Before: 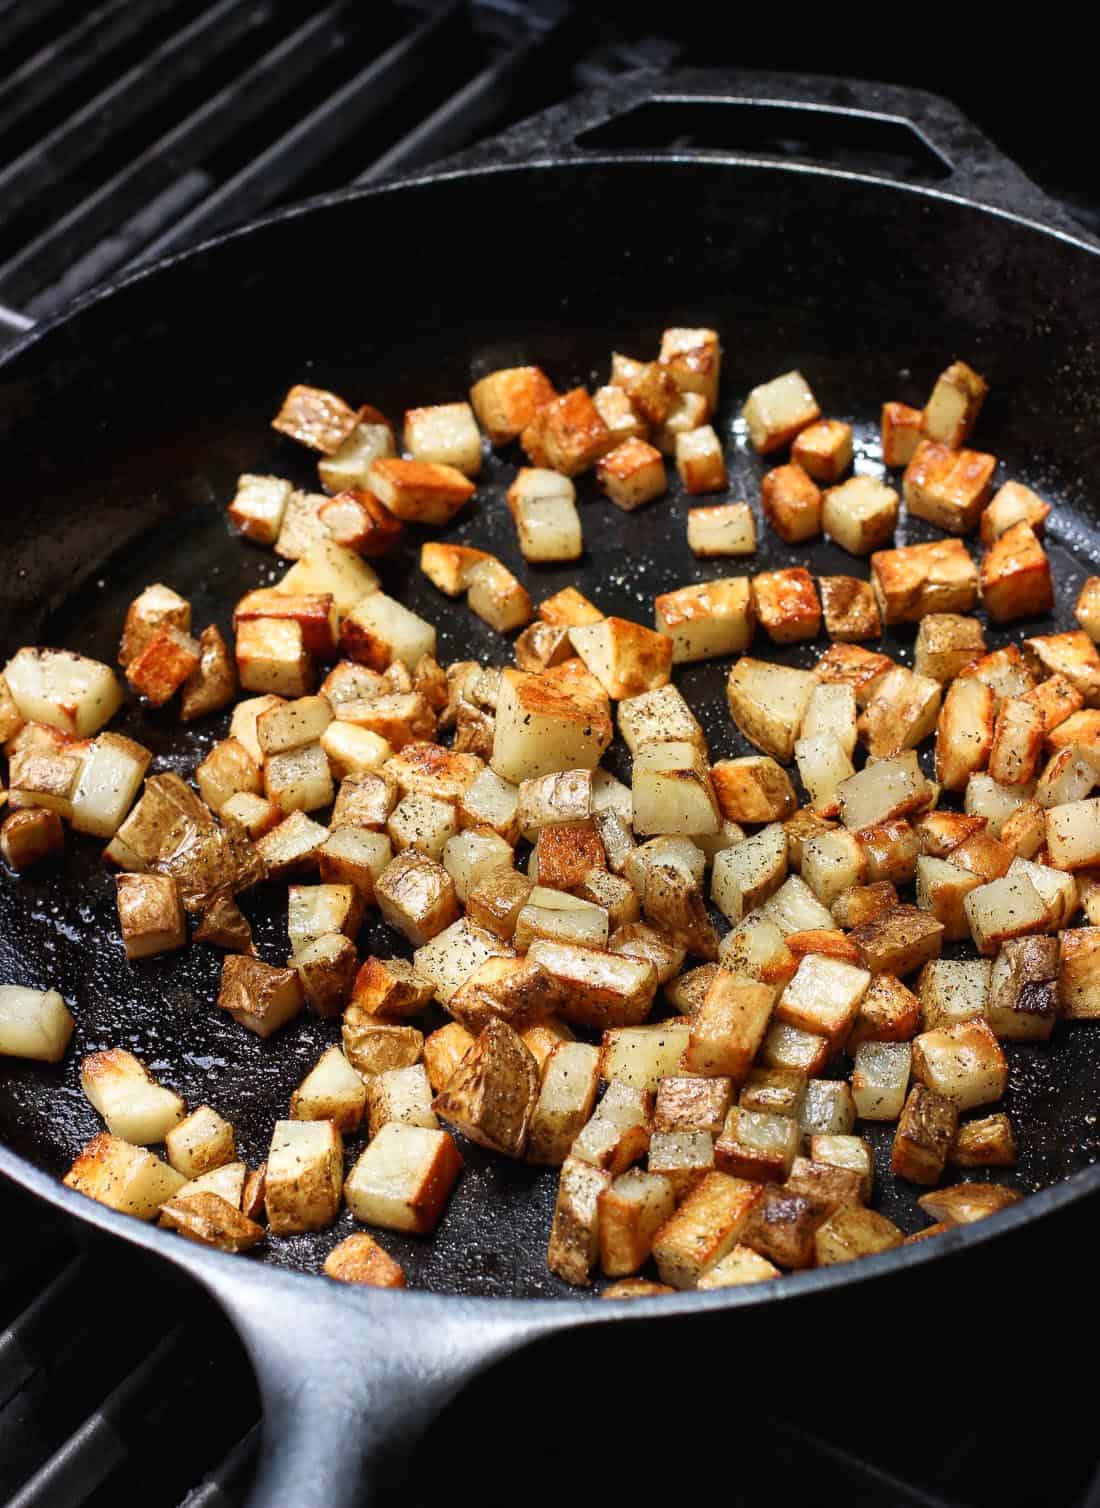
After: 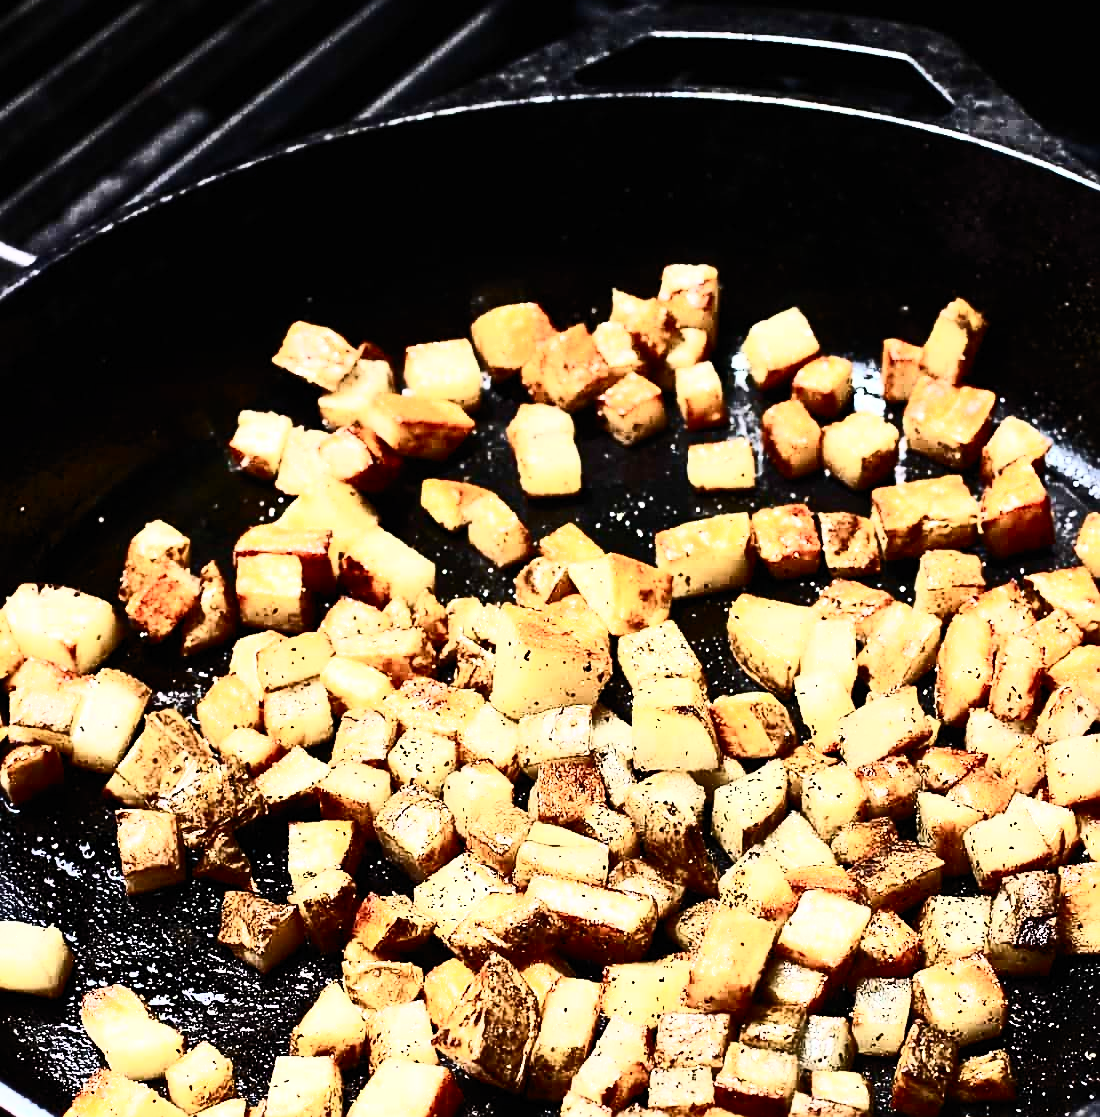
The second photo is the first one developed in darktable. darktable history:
tone curve: curves: ch0 [(0, 0) (0.003, 0.005) (0.011, 0.011) (0.025, 0.02) (0.044, 0.03) (0.069, 0.041) (0.1, 0.062) (0.136, 0.089) (0.177, 0.135) (0.224, 0.189) (0.277, 0.259) (0.335, 0.373) (0.399, 0.499) (0.468, 0.622) (0.543, 0.724) (0.623, 0.807) (0.709, 0.868) (0.801, 0.916) (0.898, 0.964) (1, 1)], color space Lab, independent channels, preserve colors none
crop: top 4.27%, bottom 21.608%
filmic rgb: black relative exposure -12.07 EV, white relative exposure 2.8 EV, target black luminance 0%, hardness 8.01, latitude 70.5%, contrast 1.137, highlights saturation mix 11.42%, shadows ↔ highlights balance -0.384%, color science v6 (2022)
sharpen: on, module defaults
contrast brightness saturation: contrast 0.606, brightness 0.323, saturation 0.136
